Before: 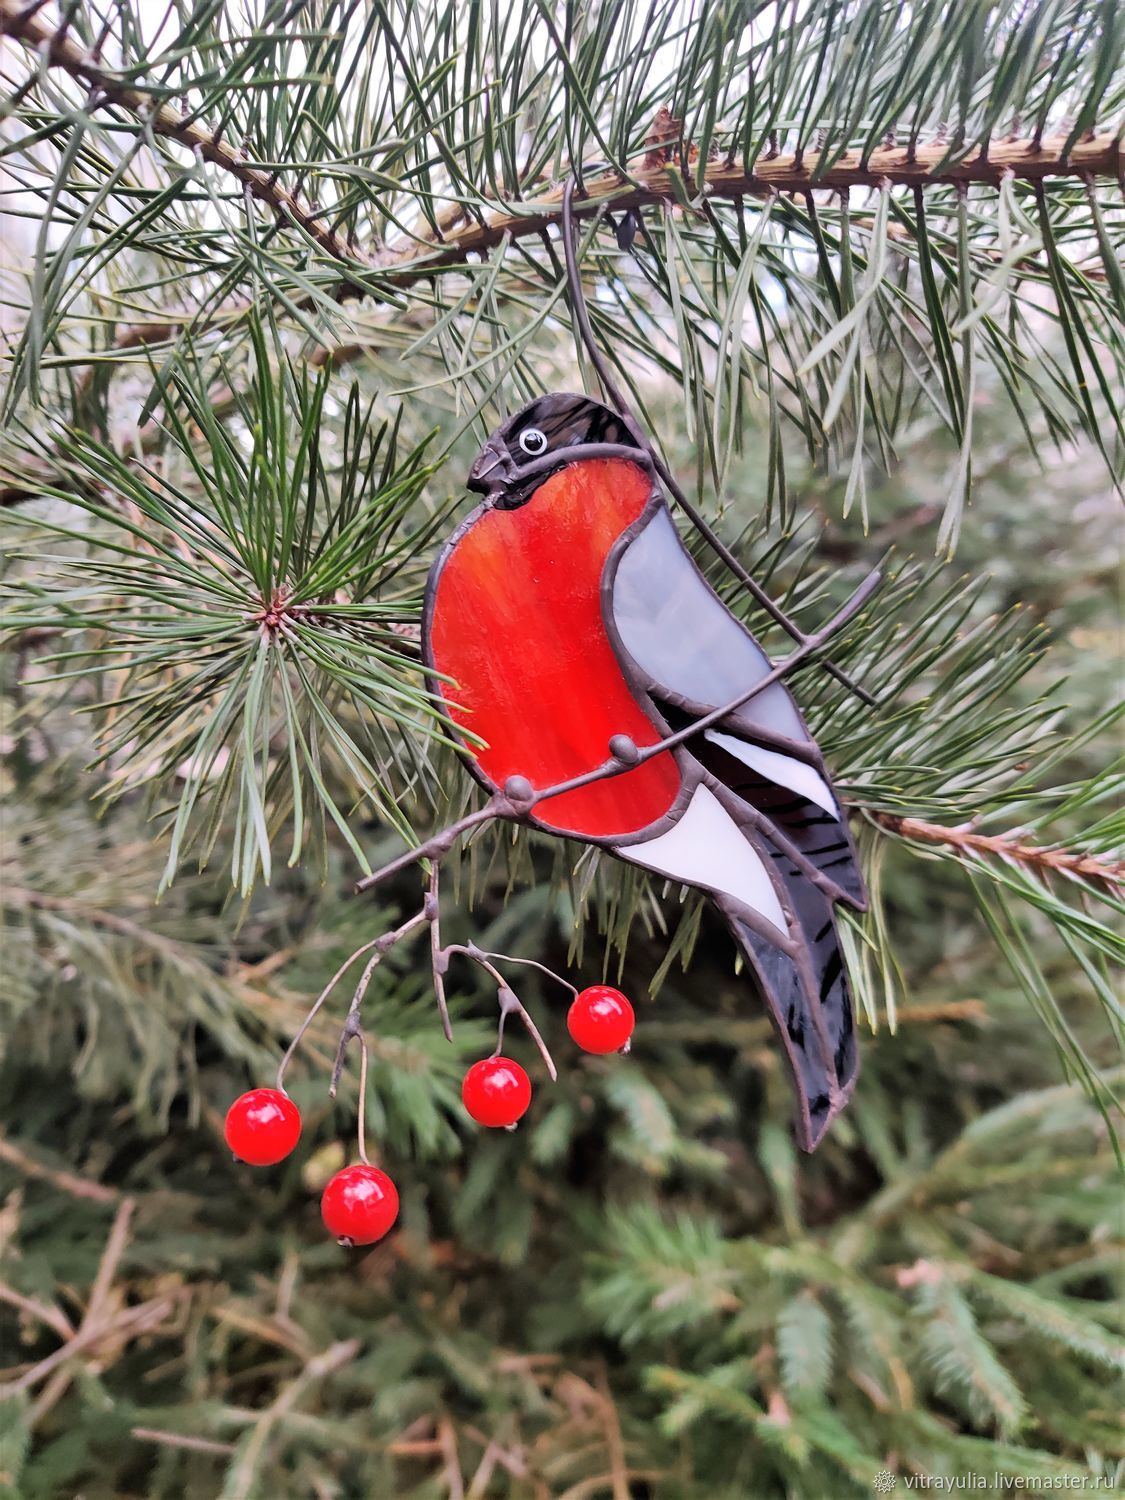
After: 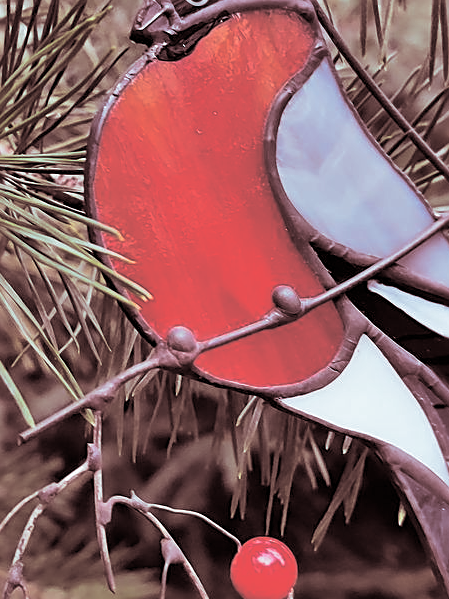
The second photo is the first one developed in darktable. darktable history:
sharpen: on, module defaults
crop: left 30%, top 30%, right 30%, bottom 30%
split-toning: shadows › saturation 0.3, highlights › hue 180°, highlights › saturation 0.3, compress 0%
